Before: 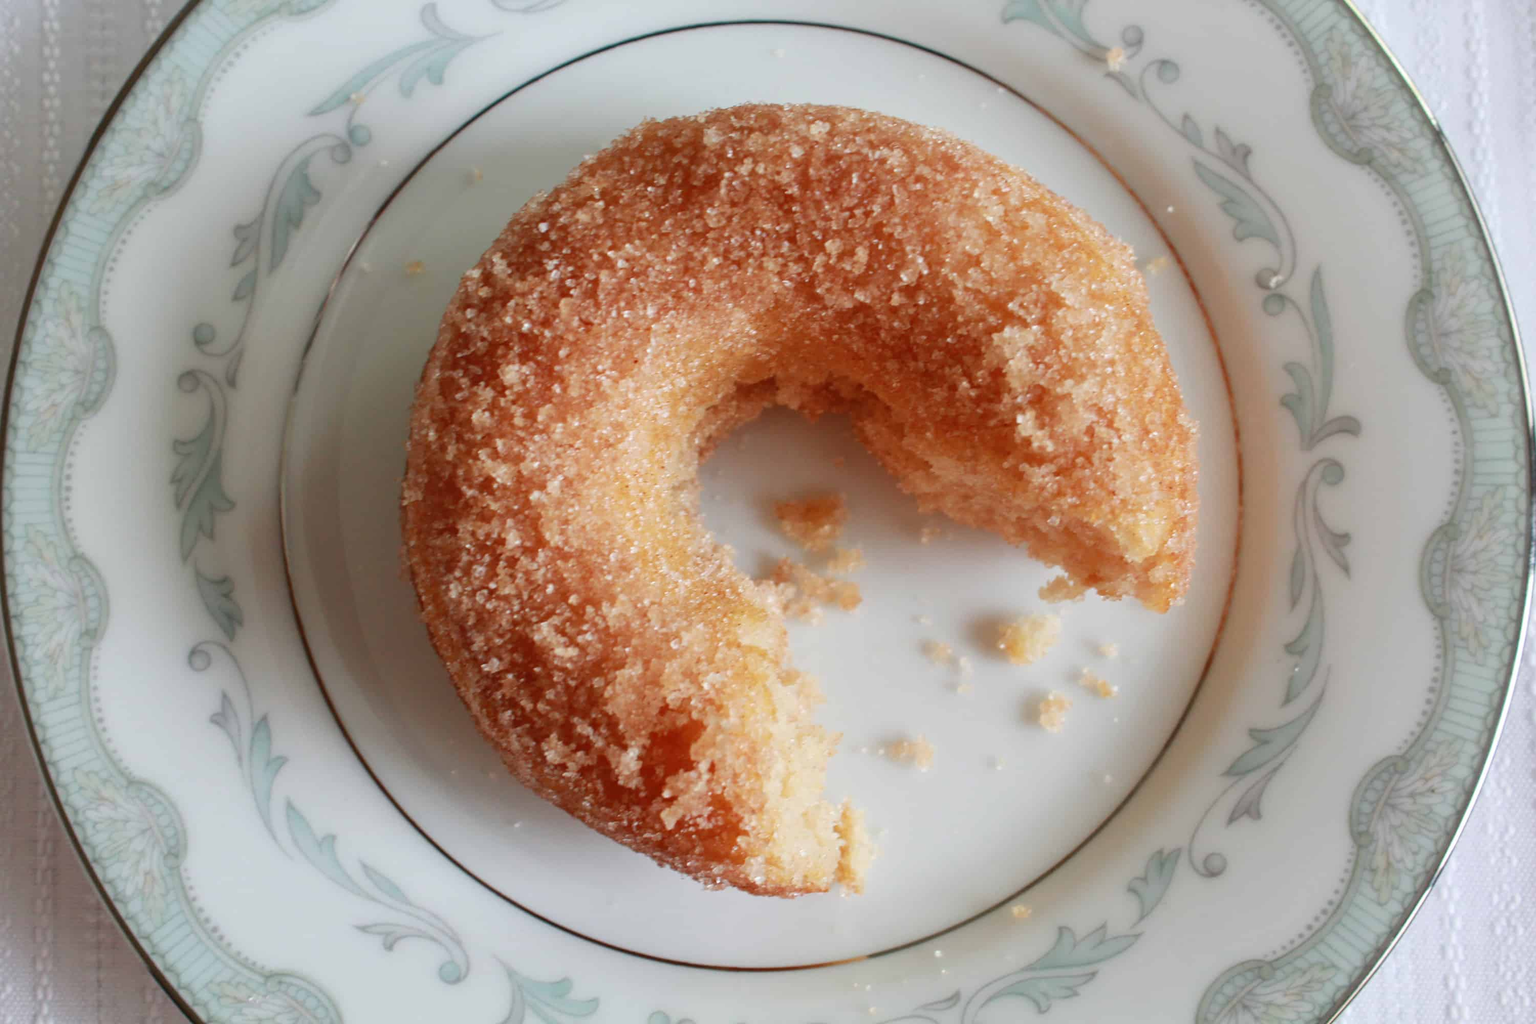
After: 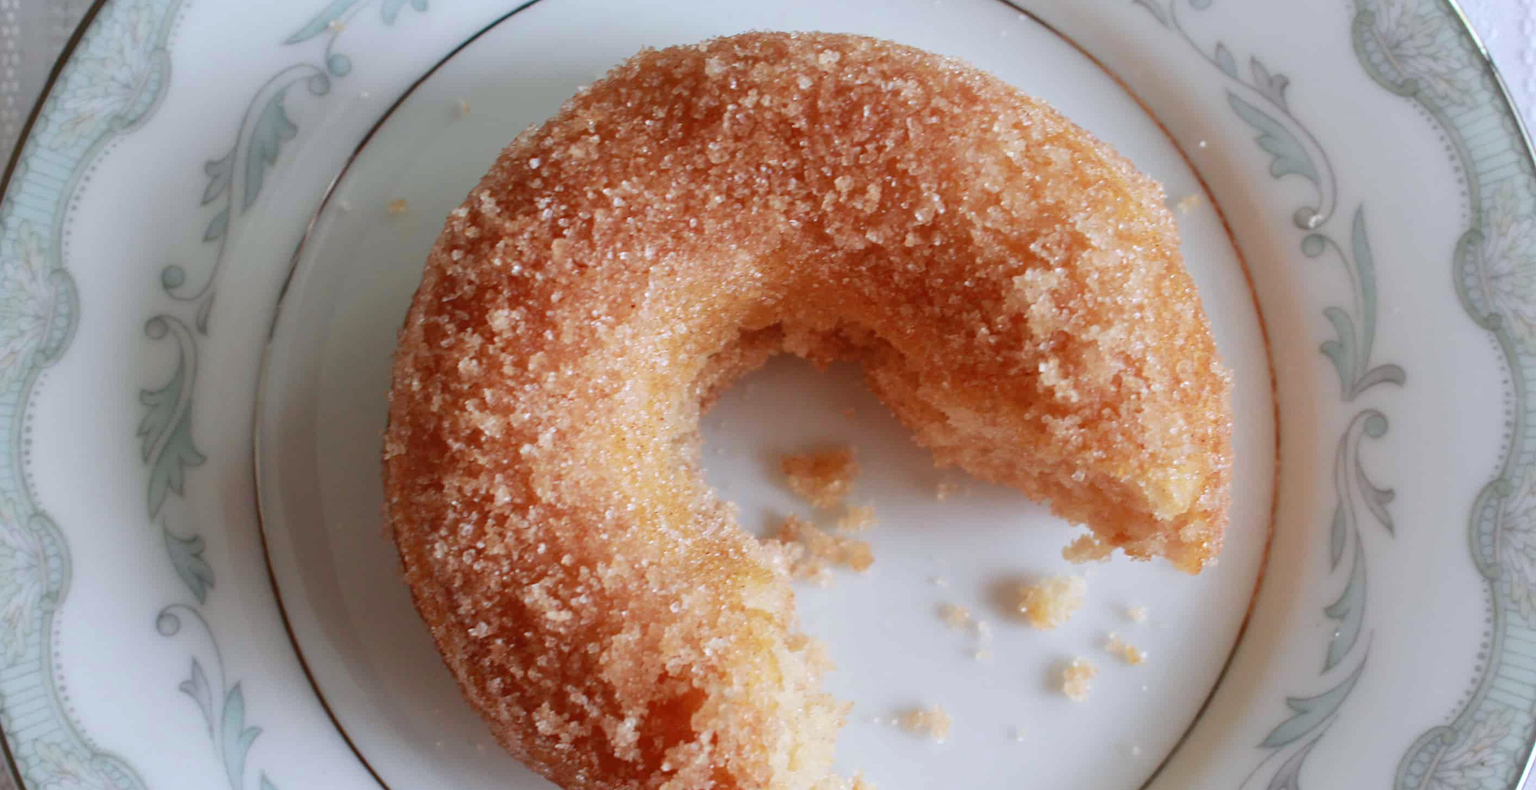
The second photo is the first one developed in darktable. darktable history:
white balance: red 0.984, blue 1.059
exposure: compensate highlight preservation false
crop: left 2.737%, top 7.287%, right 3.421%, bottom 20.179%
